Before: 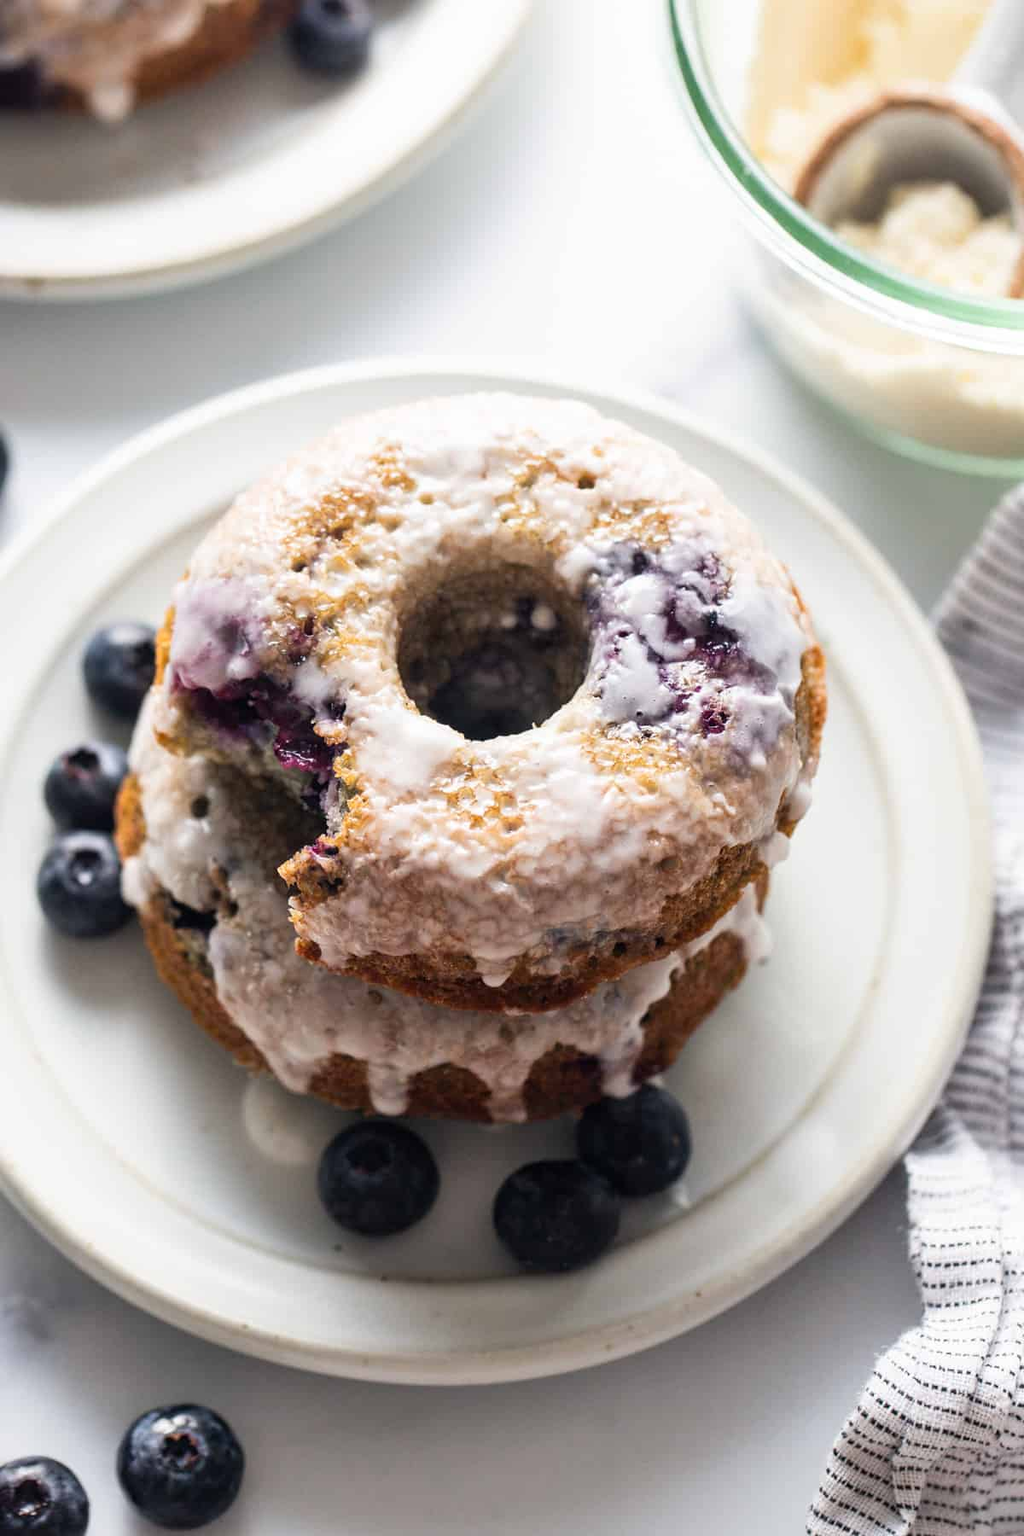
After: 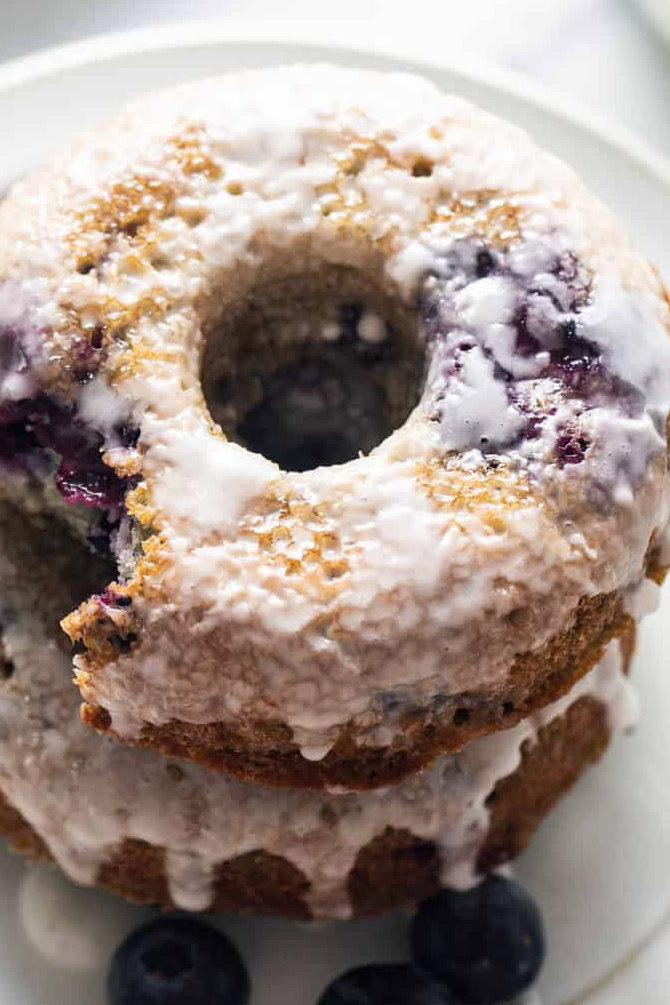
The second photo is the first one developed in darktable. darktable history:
crop and rotate: left 22.13%, top 22.054%, right 22.026%, bottom 22.102%
color zones: curves: ch0 [(0.068, 0.464) (0.25, 0.5) (0.48, 0.508) (0.75, 0.536) (0.886, 0.476) (0.967, 0.456)]; ch1 [(0.066, 0.456) (0.25, 0.5) (0.616, 0.508) (0.746, 0.56) (0.934, 0.444)]
